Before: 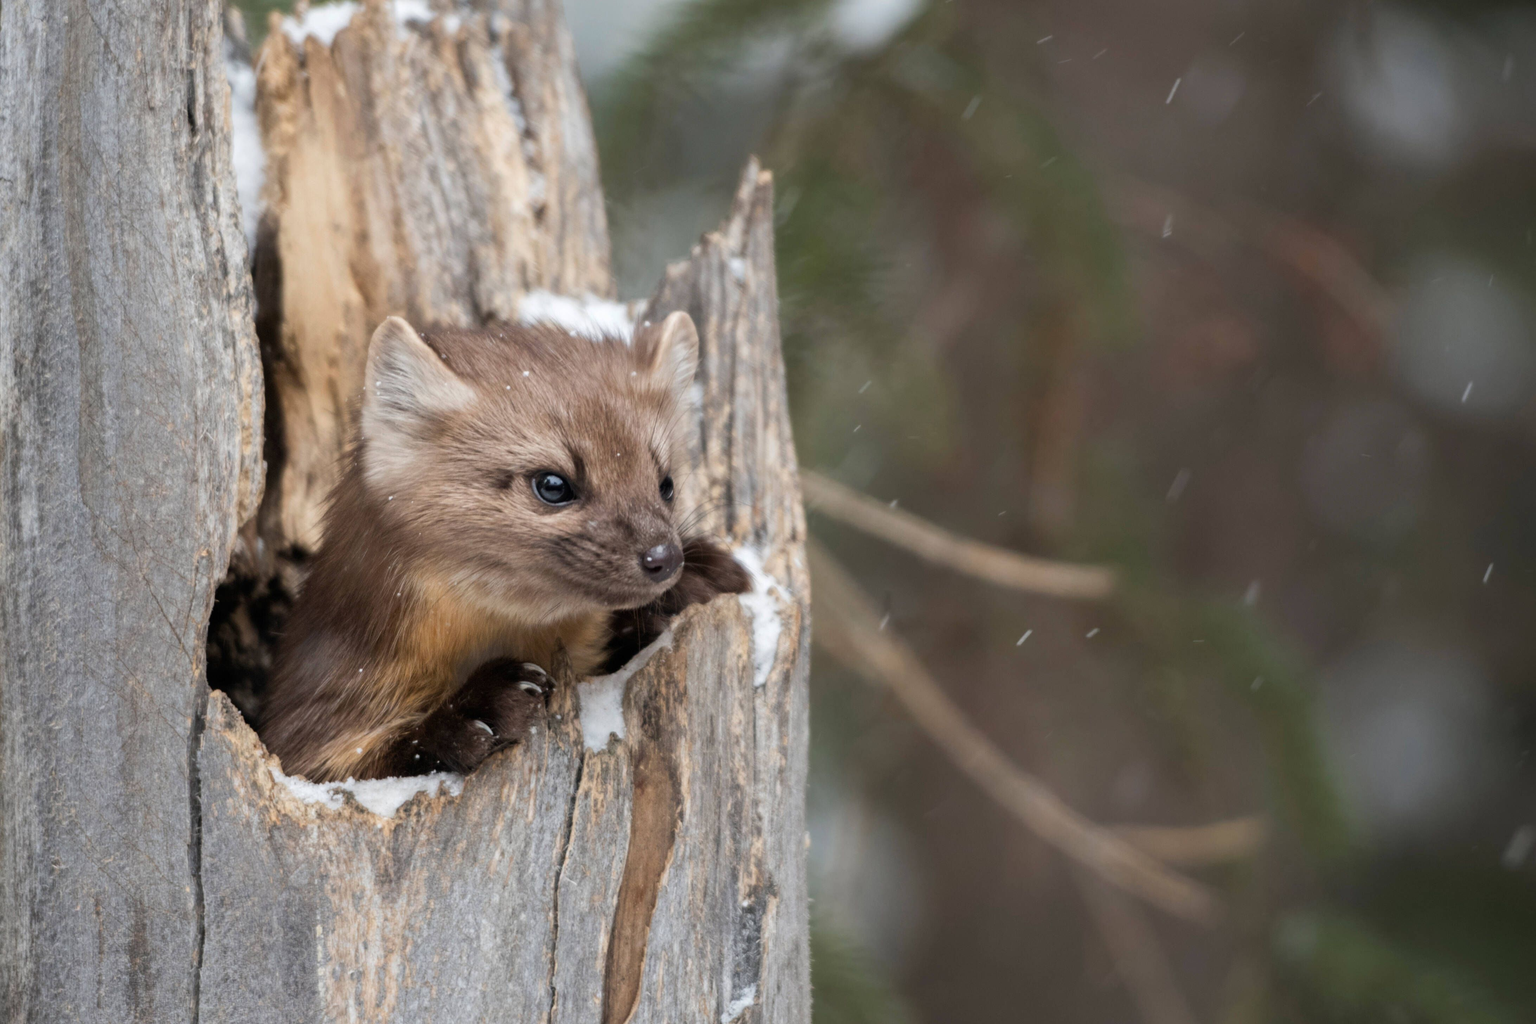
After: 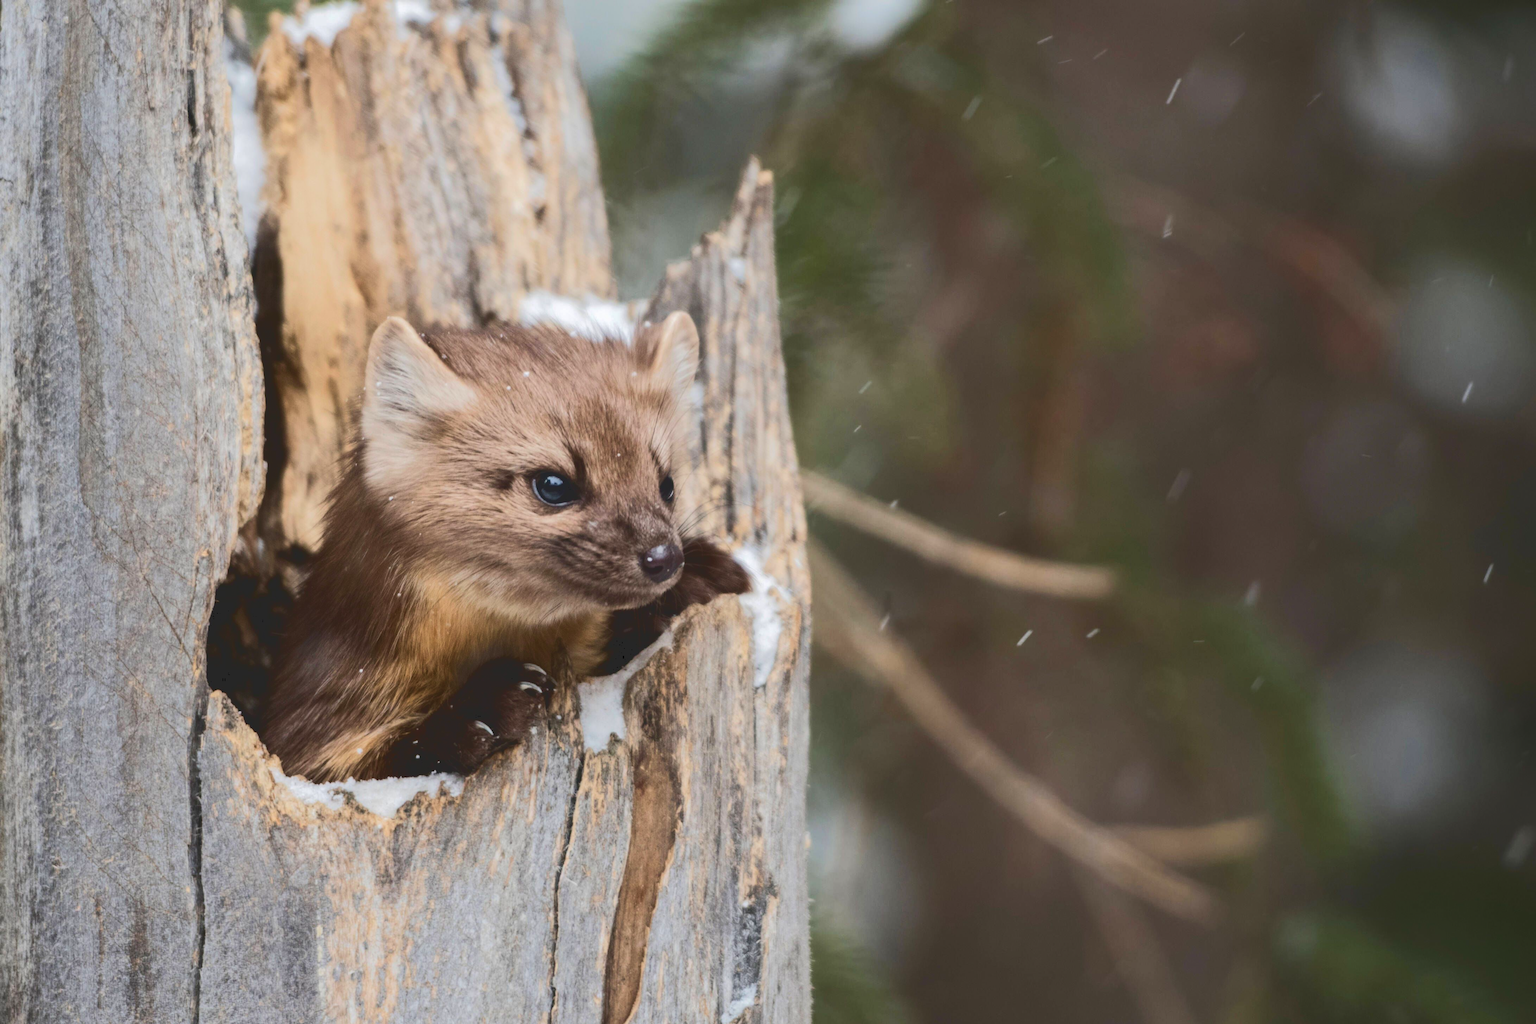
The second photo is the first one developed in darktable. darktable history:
velvia: on, module defaults
tone curve: curves: ch0 [(0, 0) (0.003, 0.15) (0.011, 0.151) (0.025, 0.15) (0.044, 0.15) (0.069, 0.151) (0.1, 0.153) (0.136, 0.16) (0.177, 0.183) (0.224, 0.21) (0.277, 0.253) (0.335, 0.309) (0.399, 0.389) (0.468, 0.479) (0.543, 0.58) (0.623, 0.677) (0.709, 0.747) (0.801, 0.808) (0.898, 0.87) (1, 1)], color space Lab, independent channels, preserve colors none
